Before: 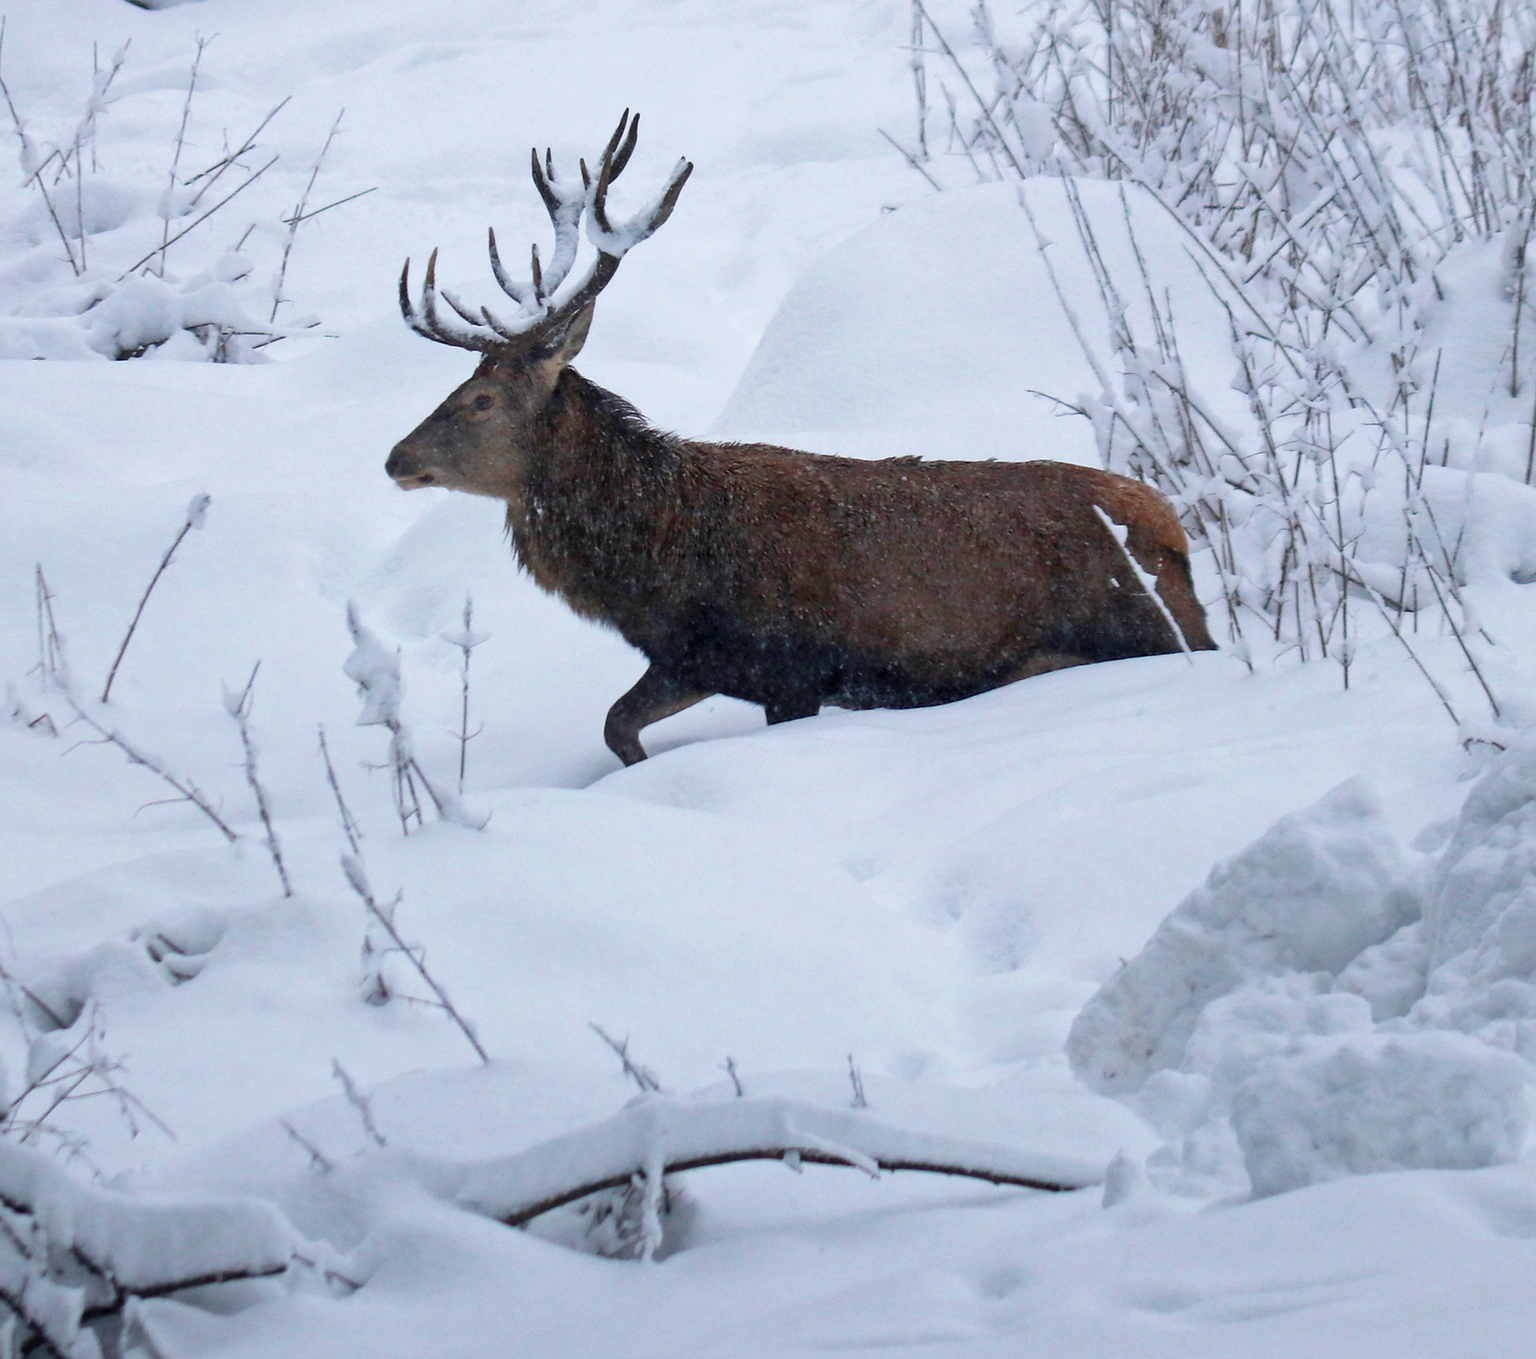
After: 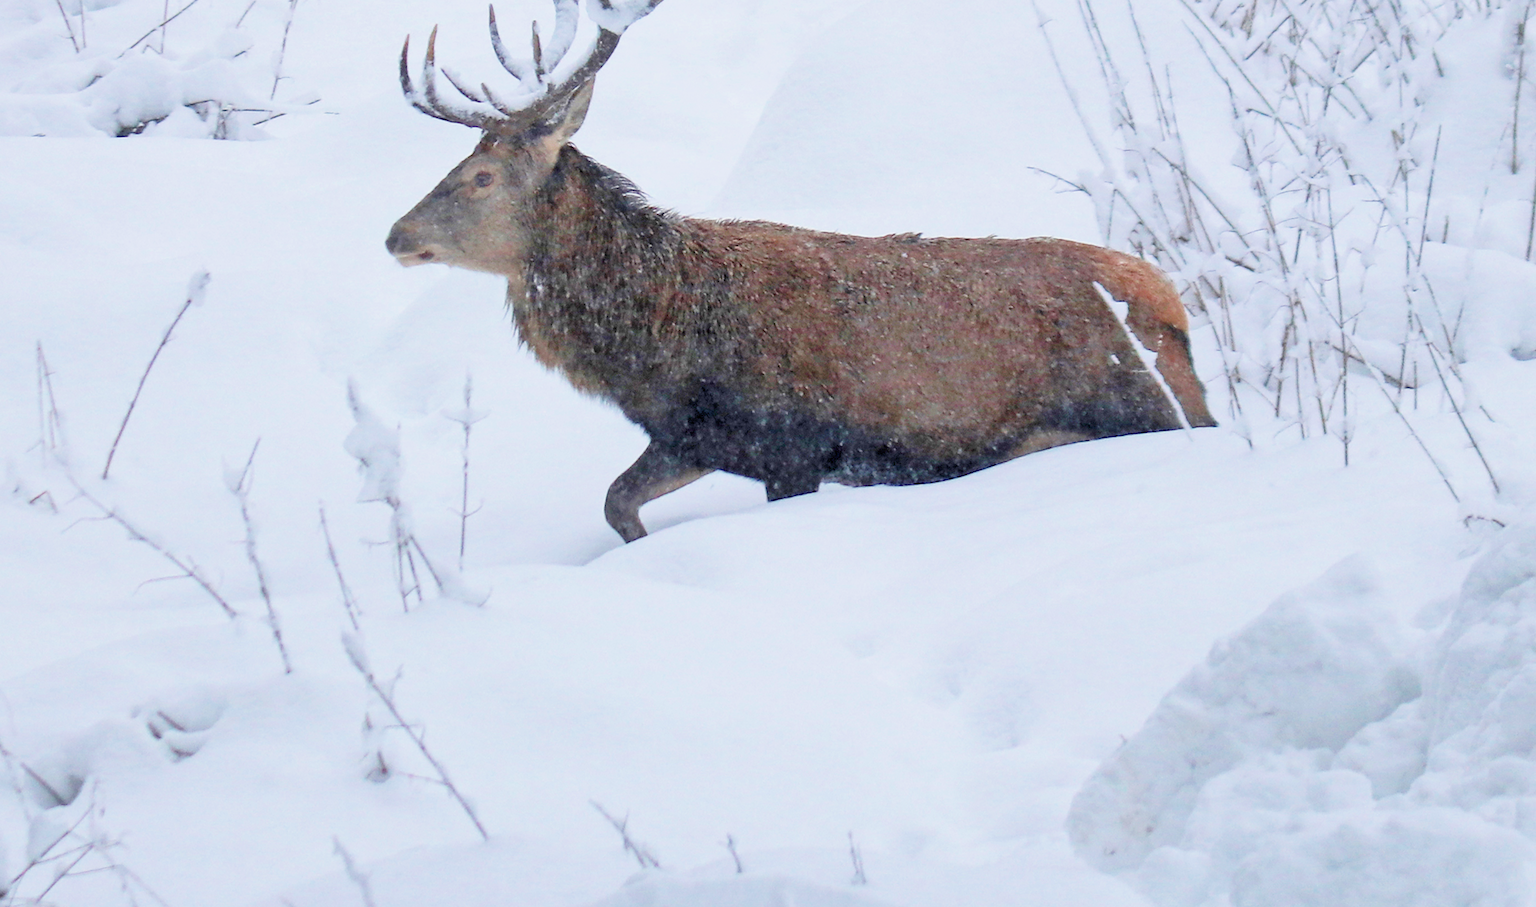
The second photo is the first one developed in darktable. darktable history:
filmic rgb: black relative exposure -8.85 EV, white relative exposure 4.98 EV, target black luminance 0%, hardness 3.79, latitude 66.48%, contrast 0.817, highlights saturation mix 11.36%, shadows ↔ highlights balance 20.27%
crop: top 16.458%, bottom 16.789%
exposure: black level correction 0, exposure 1.708 EV, compensate exposure bias true, compensate highlight preservation false
